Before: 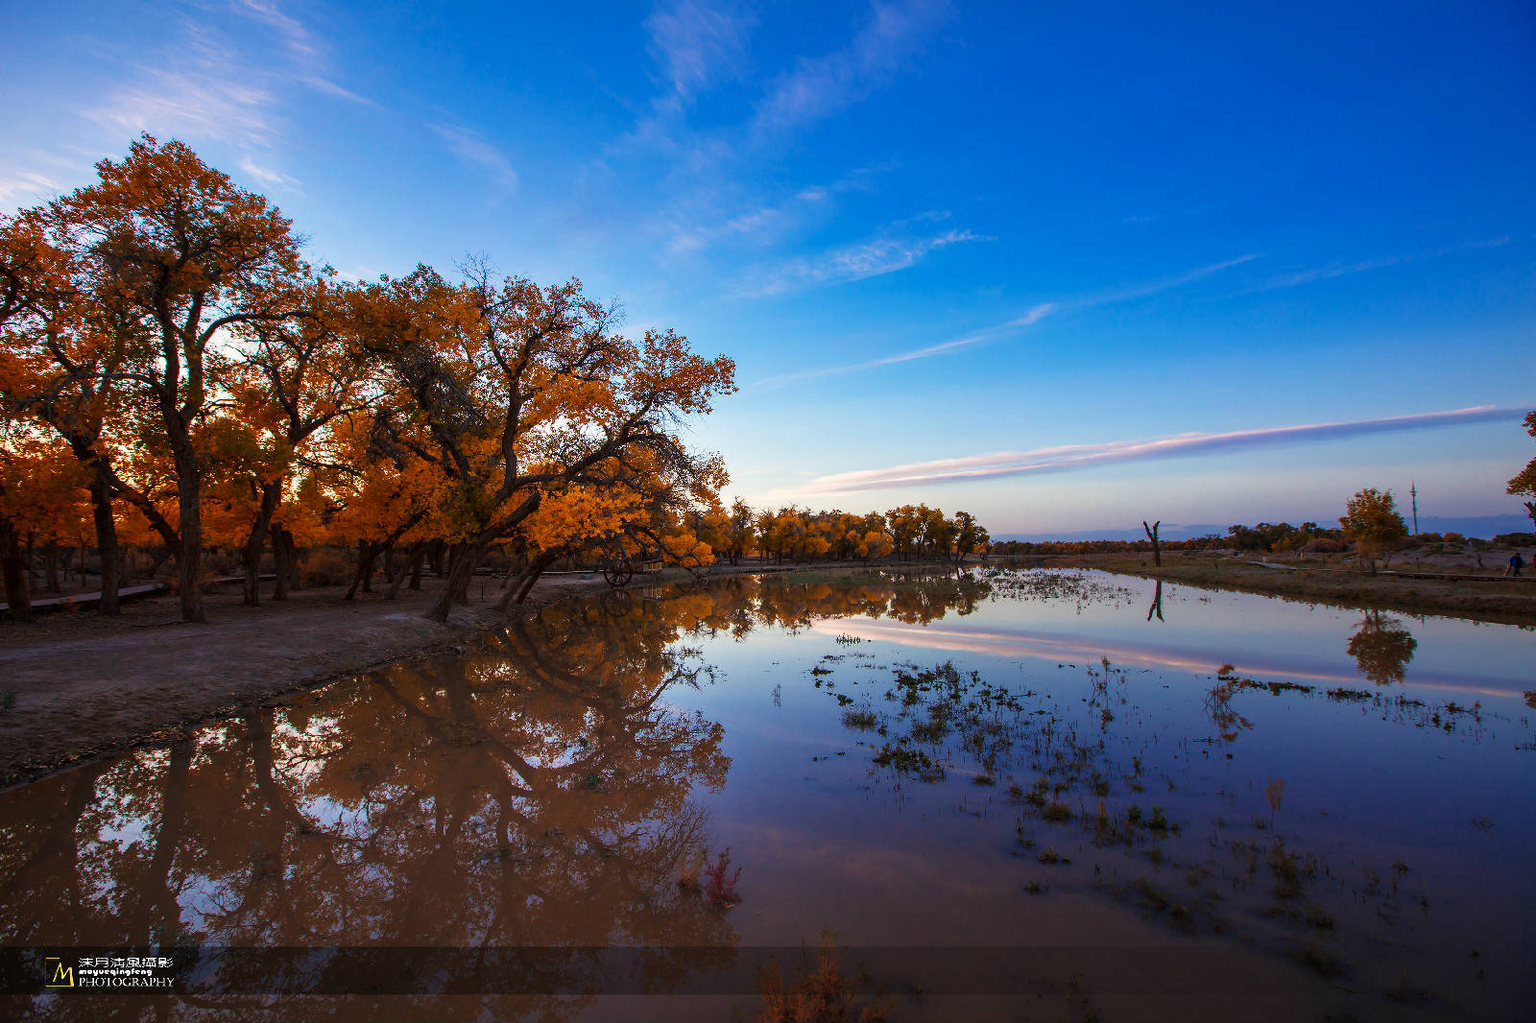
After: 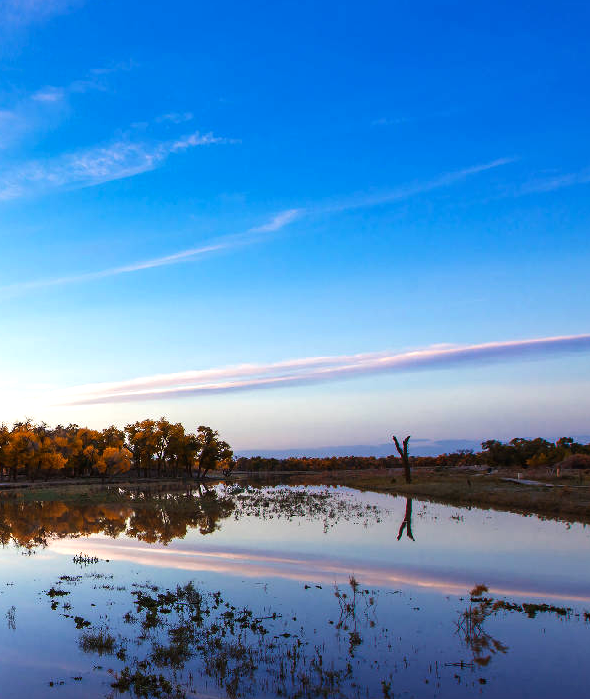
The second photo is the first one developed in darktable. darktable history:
shadows and highlights: radius 264.75, soften with gaussian
tone equalizer: -8 EV -0.417 EV, -7 EV -0.389 EV, -6 EV -0.333 EV, -5 EV -0.222 EV, -3 EV 0.222 EV, -2 EV 0.333 EV, -1 EV 0.389 EV, +0 EV 0.417 EV, edges refinement/feathering 500, mask exposure compensation -1.57 EV, preserve details no
crop and rotate: left 49.936%, top 10.094%, right 13.136%, bottom 24.256%
